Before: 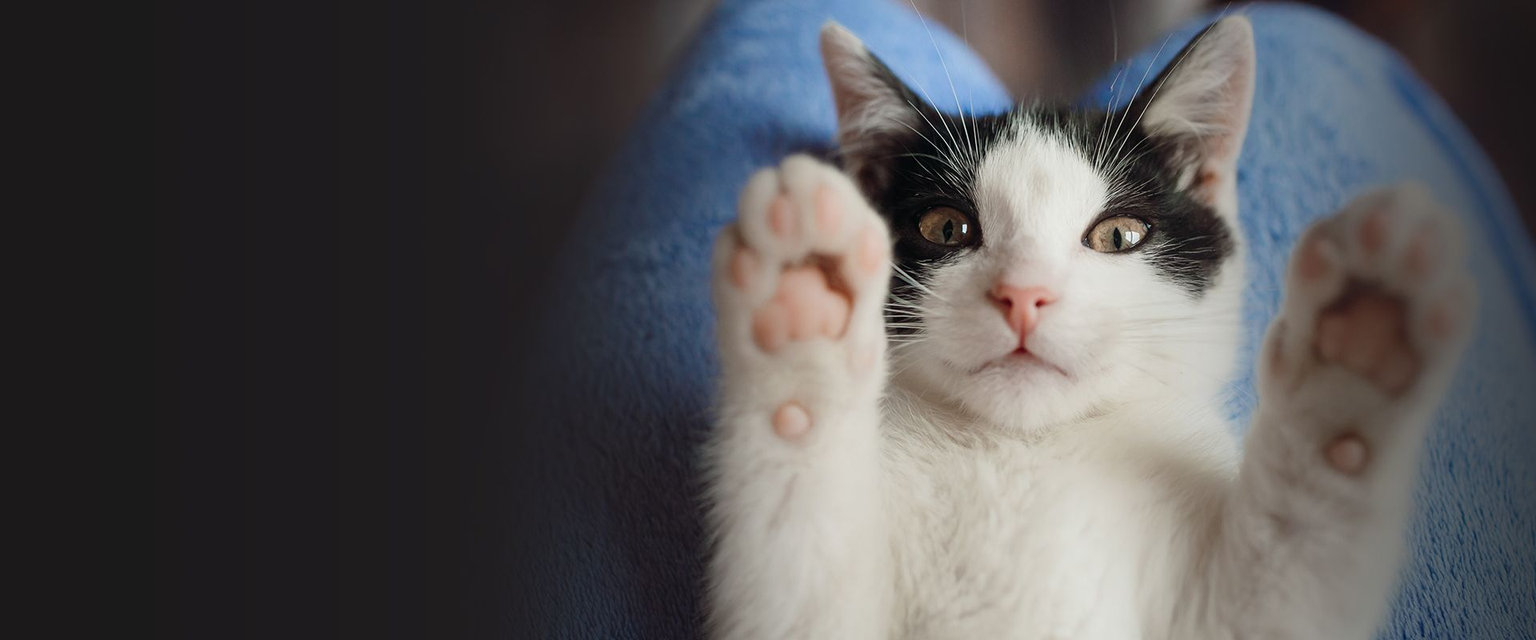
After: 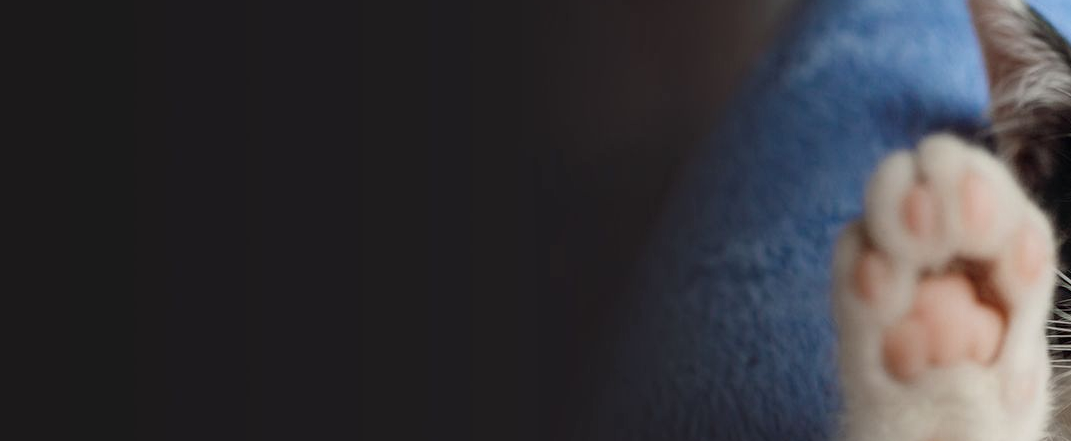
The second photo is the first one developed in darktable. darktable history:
crop and rotate: left 3.03%, top 7.549%, right 41.184%, bottom 37.208%
local contrast: on, module defaults
shadows and highlights: radius 329.48, shadows 53.47, highlights -99.1, compress 94.23%, soften with gaussian
